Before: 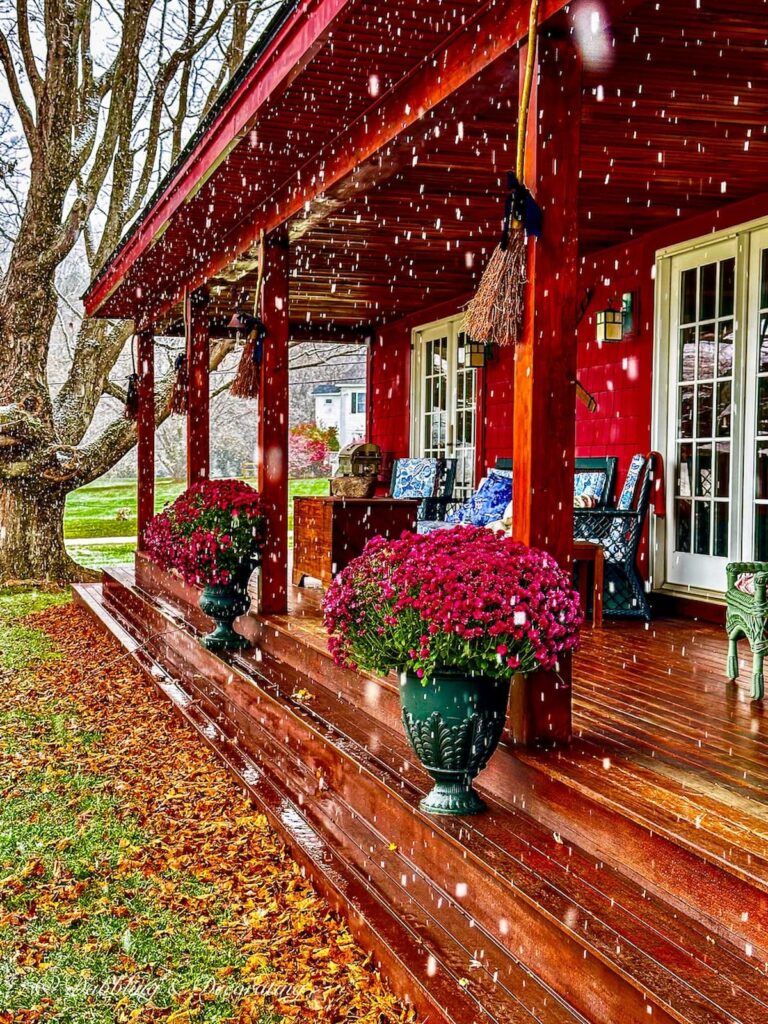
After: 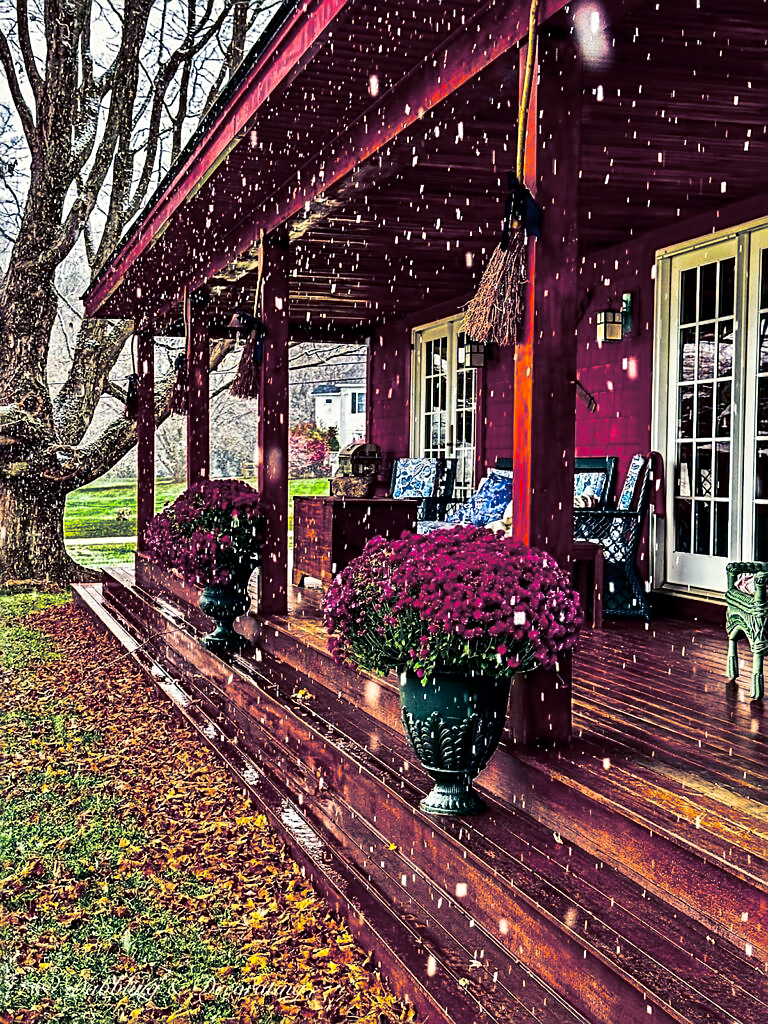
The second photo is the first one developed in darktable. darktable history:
sharpen: on, module defaults
contrast brightness saturation: contrast 0.19, brightness -0.11, saturation 0.21
white balance: red 1.009, blue 0.985
split-toning: shadows › hue 230.4°
